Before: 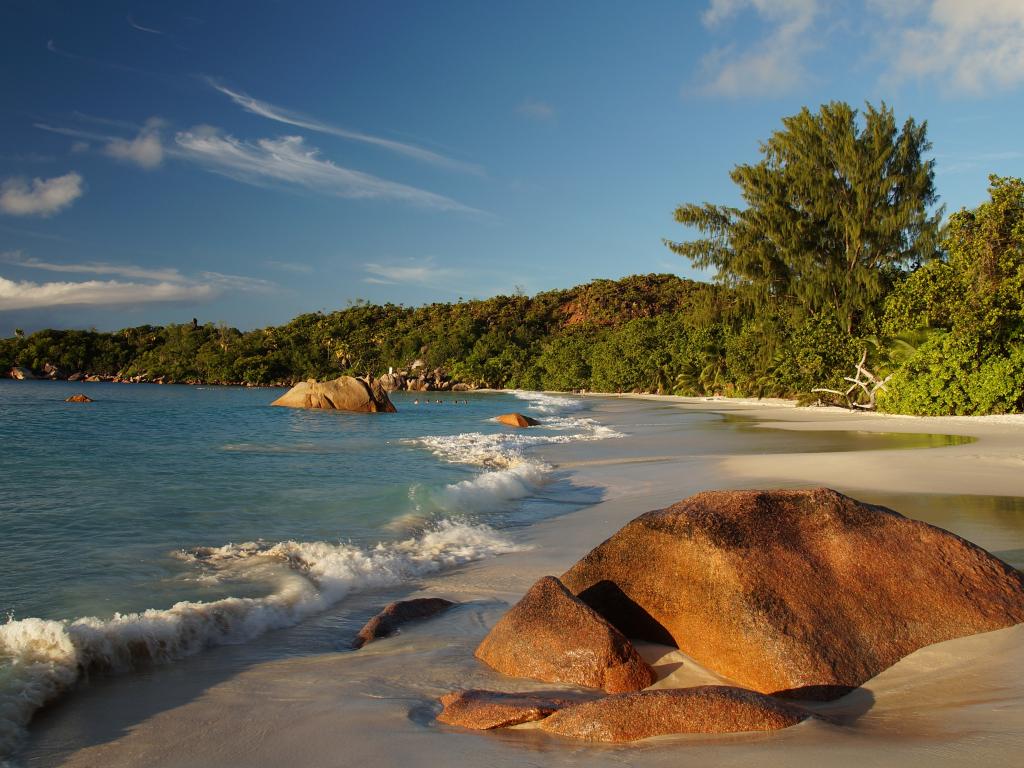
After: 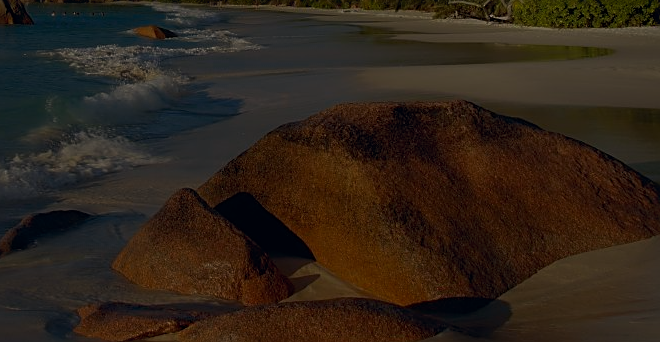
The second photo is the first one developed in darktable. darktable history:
color zones: curves: ch0 [(0.25, 0.5) (0.636, 0.25) (0.75, 0.5)], mix 101.87%
shadows and highlights: shadows -52.74, highlights 85.42, soften with gaussian
exposure: exposure -2.012 EV, compensate exposure bias true, compensate highlight preservation false
color correction: highlights a* 2.92, highlights b* 5.03, shadows a* -1.54, shadows b* -4.91, saturation 0.816
crop and rotate: left 35.53%, top 50.615%, bottom 4.844%
sharpen: on, module defaults
